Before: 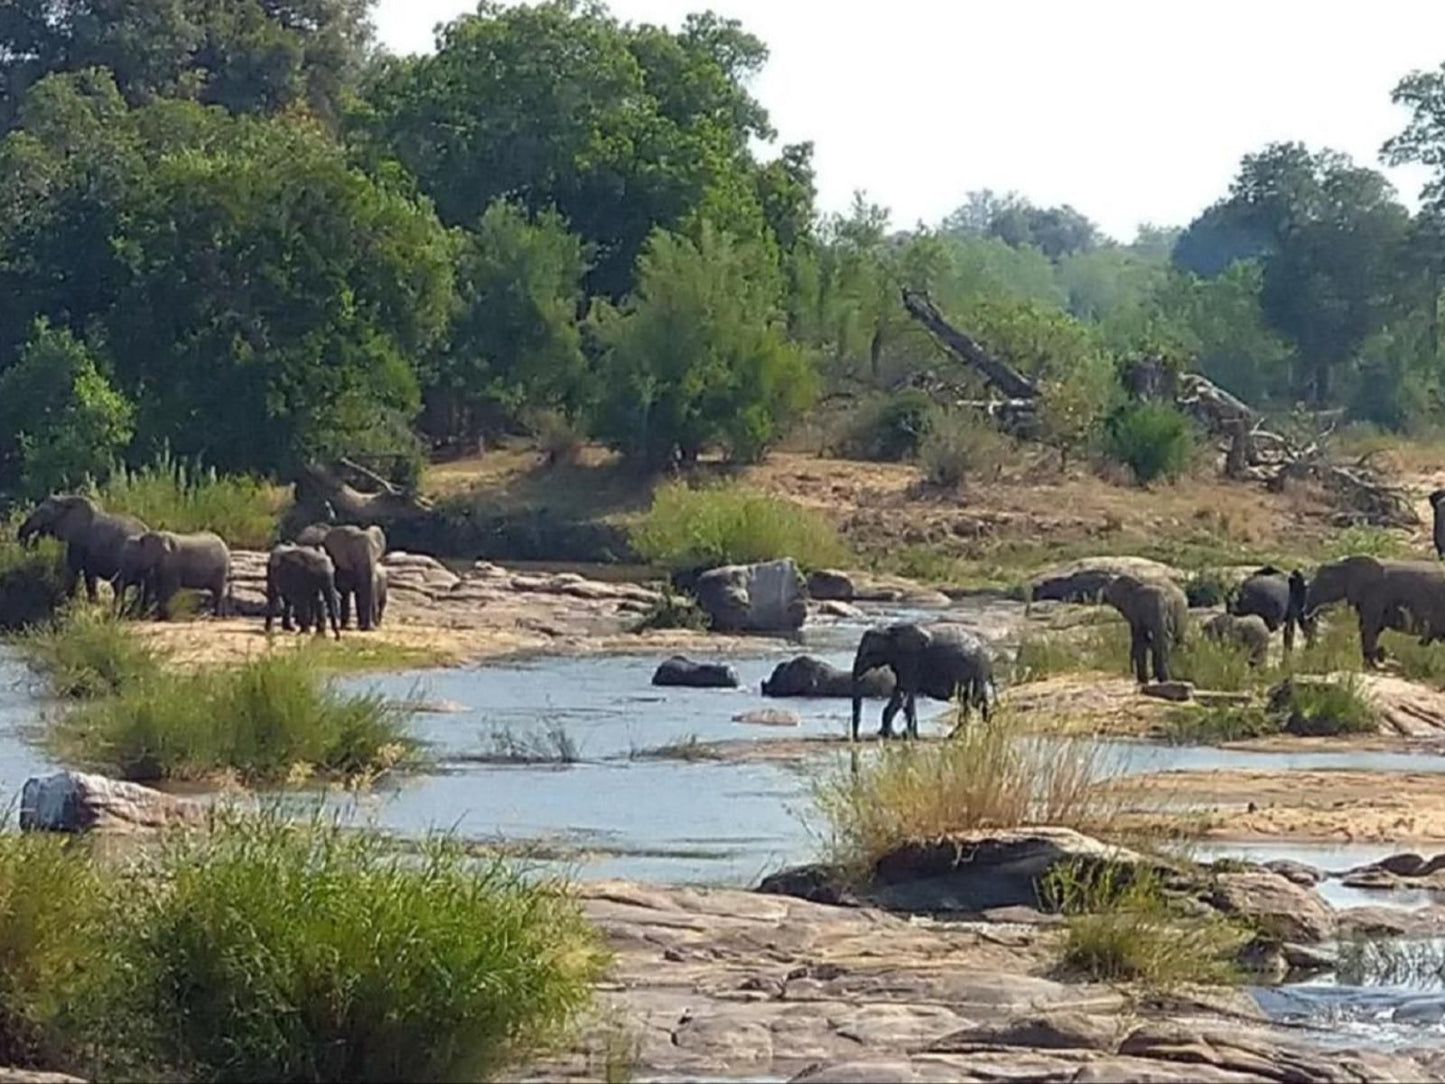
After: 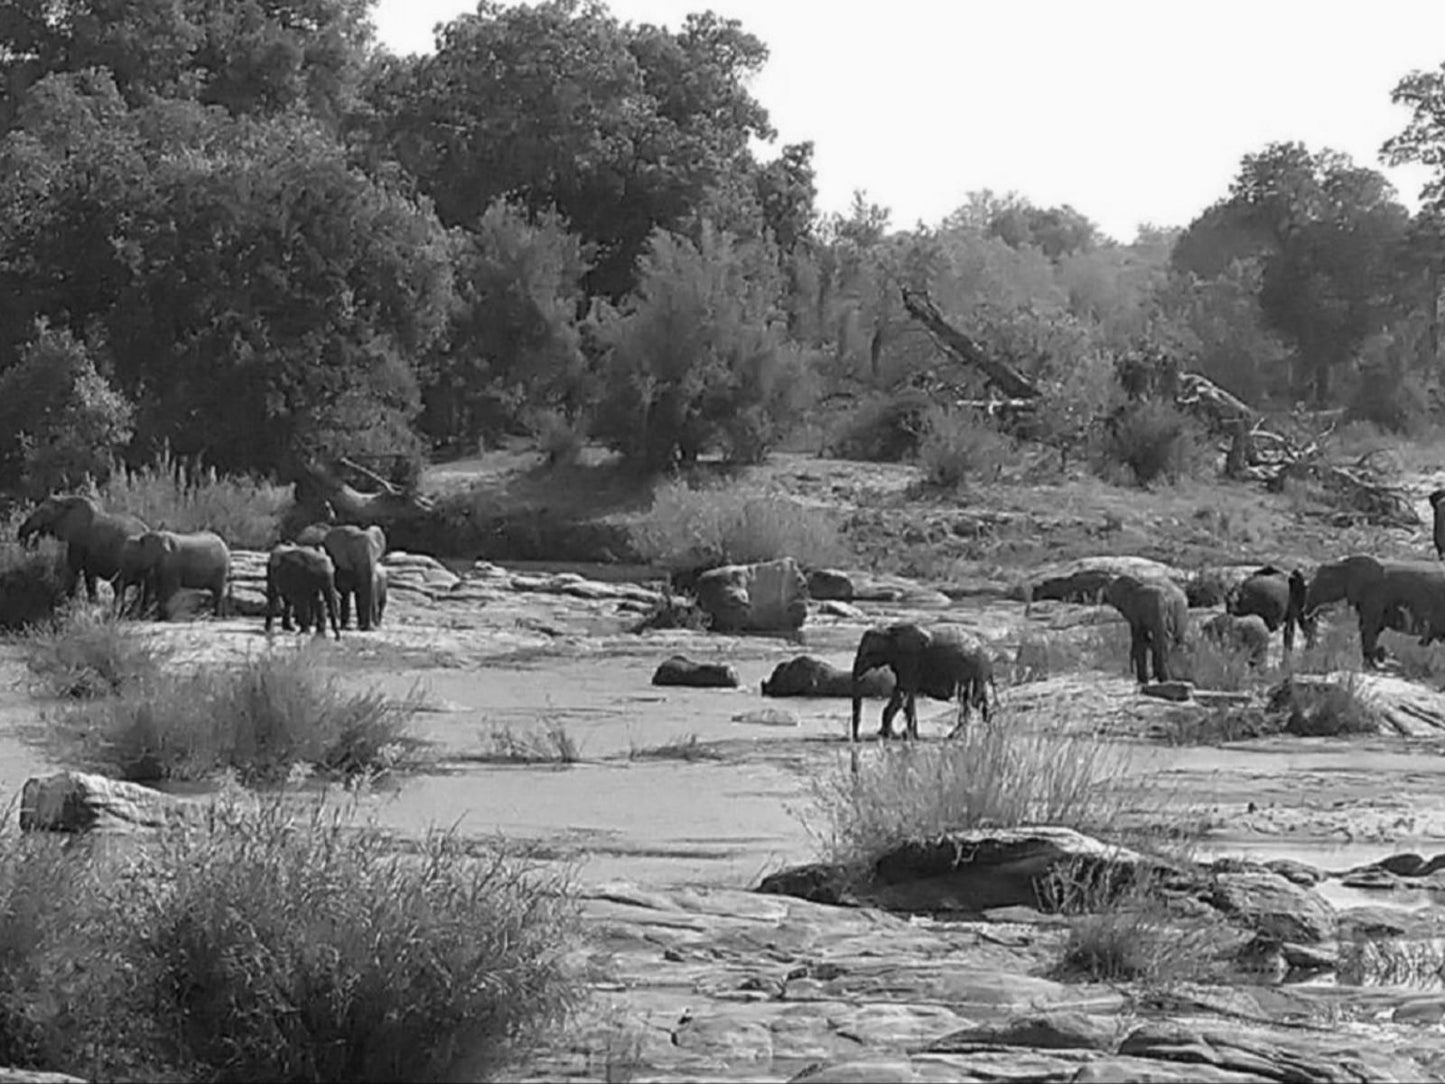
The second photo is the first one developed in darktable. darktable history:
monochrome: a -35.87, b 49.73, size 1.7
color correction: highlights a* -5.94, highlights b* 9.48, shadows a* 10.12, shadows b* 23.94
